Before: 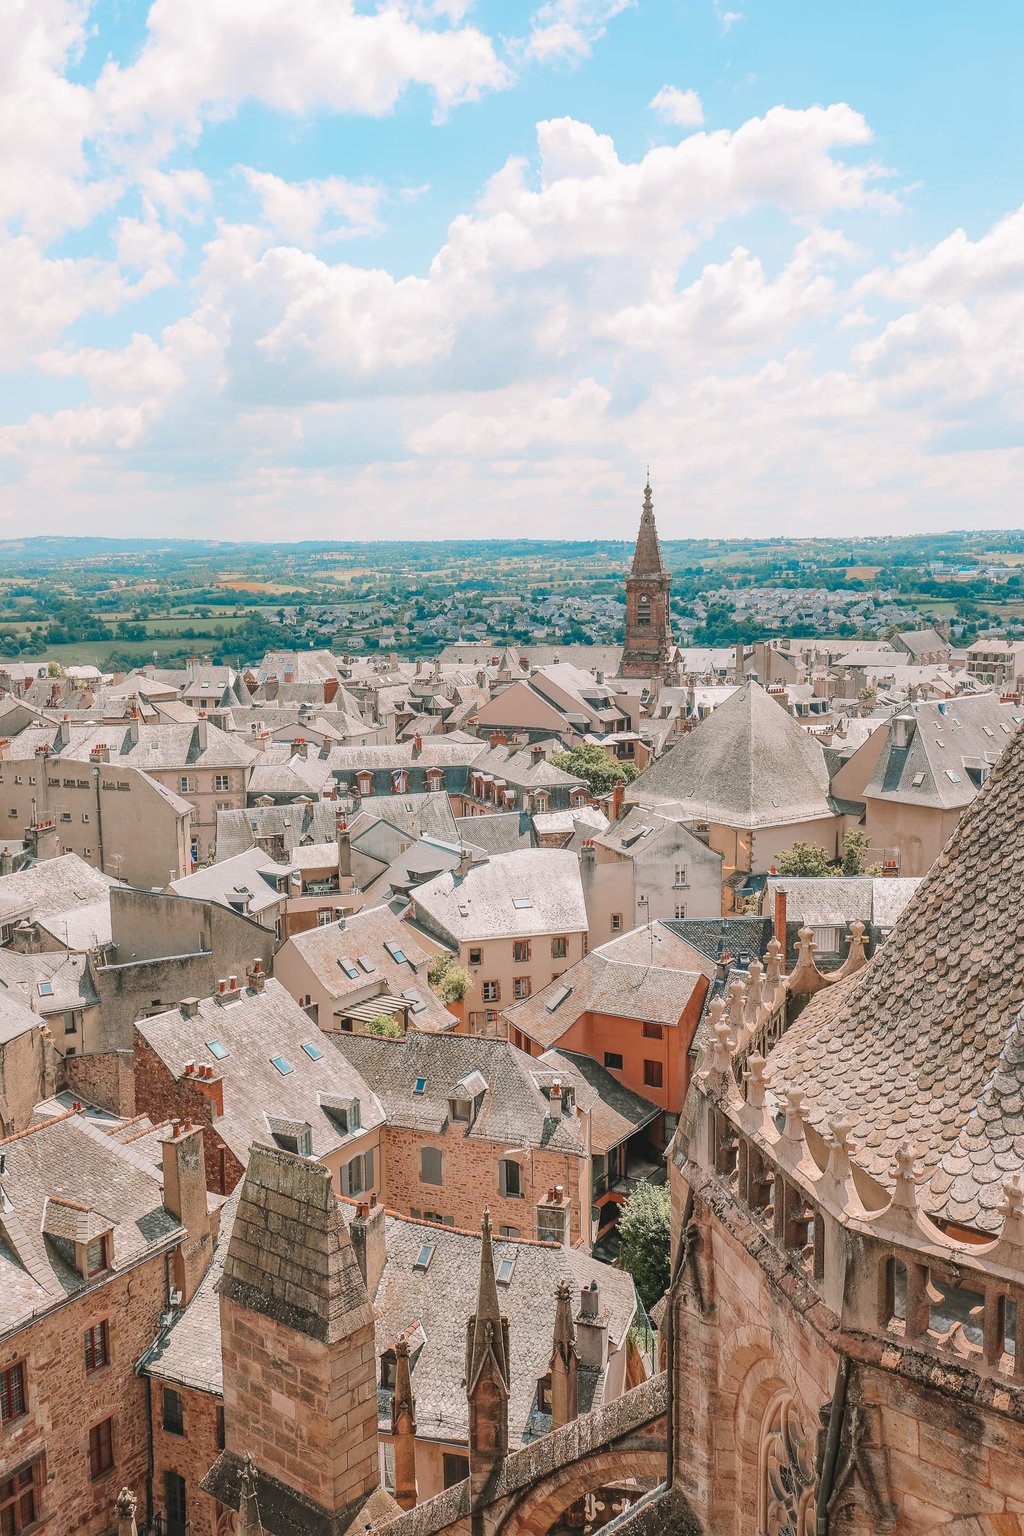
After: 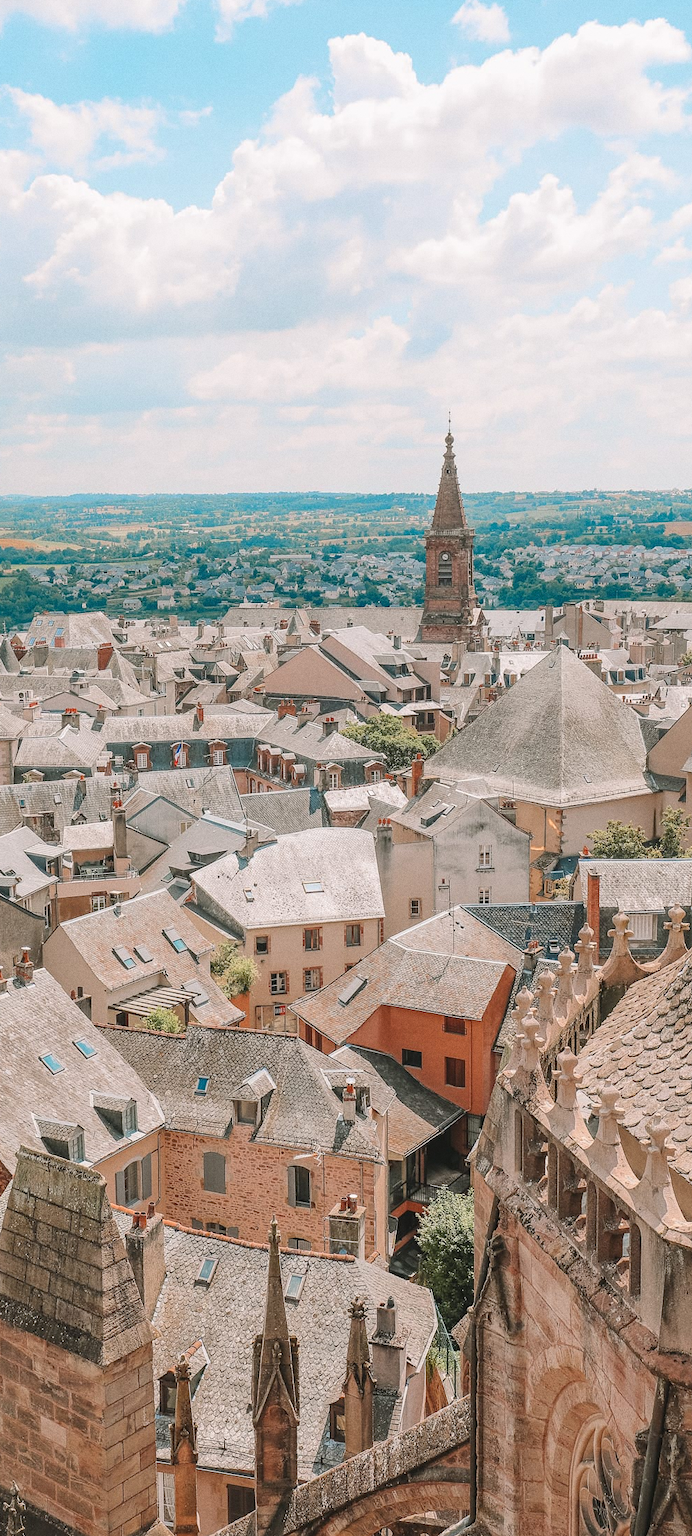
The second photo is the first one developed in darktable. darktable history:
crop and rotate: left 22.918%, top 5.629%, right 14.711%, bottom 2.247%
grain: coarseness 3.21 ISO
